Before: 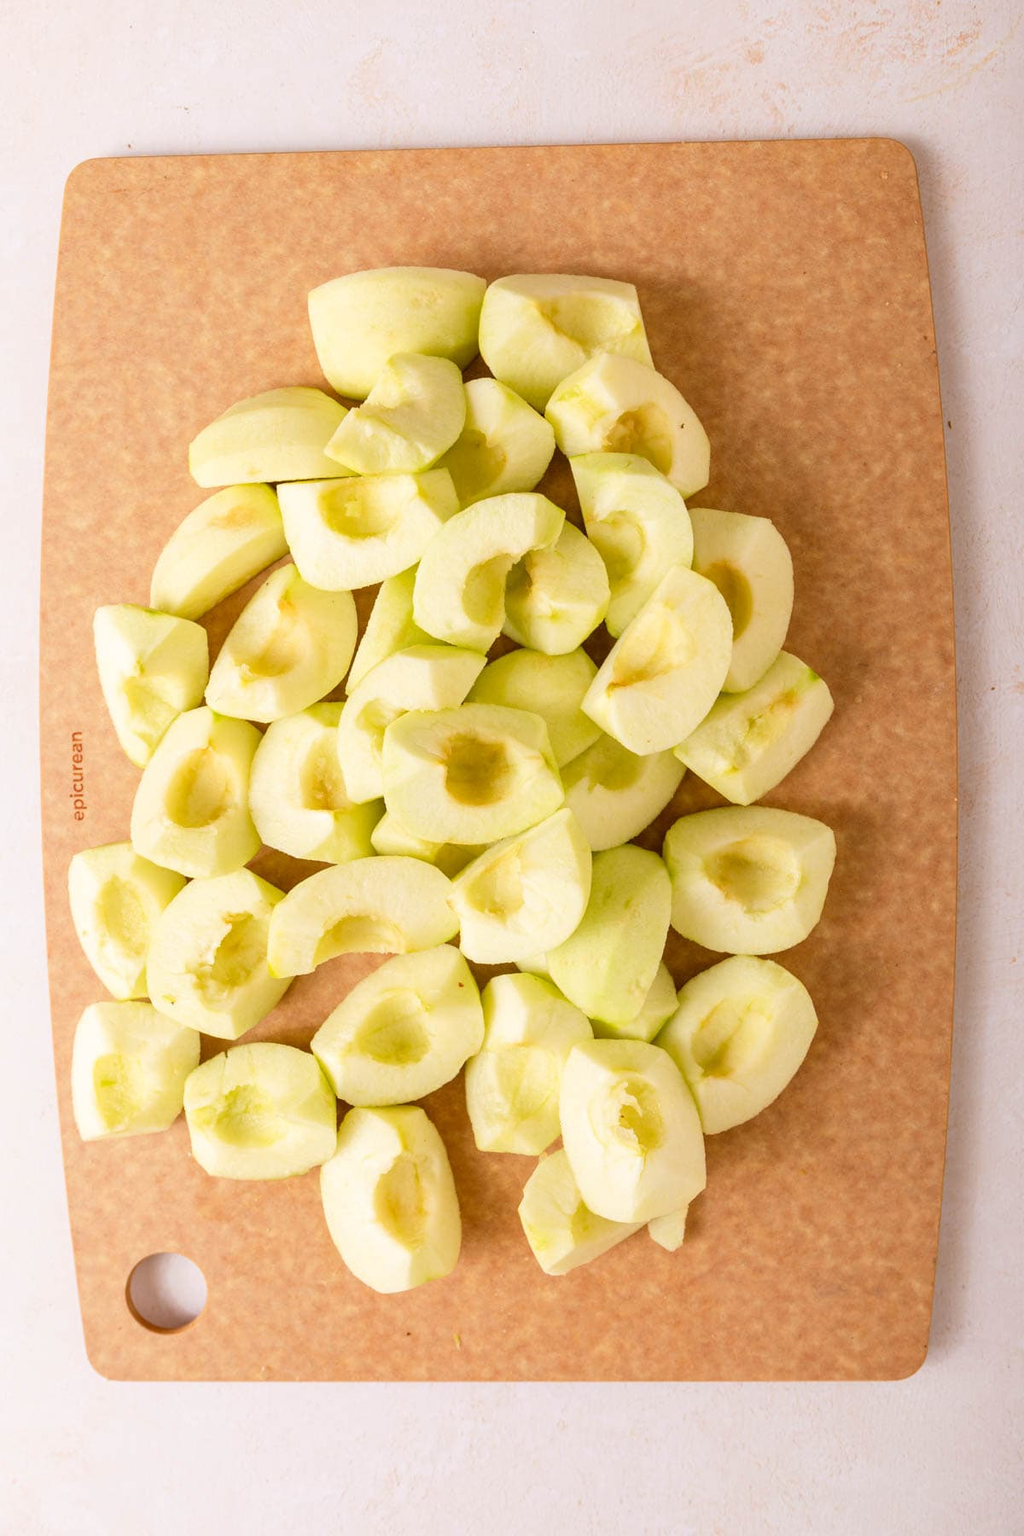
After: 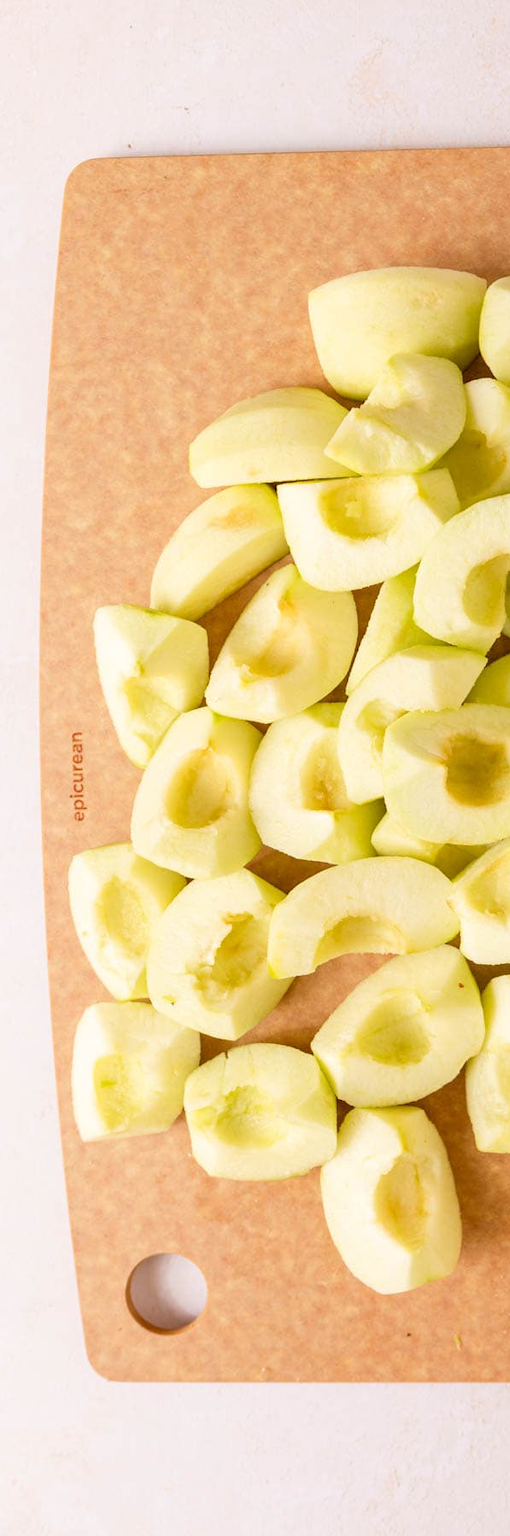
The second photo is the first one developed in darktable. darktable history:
crop and rotate: left 0.049%, top 0%, right 50.059%
